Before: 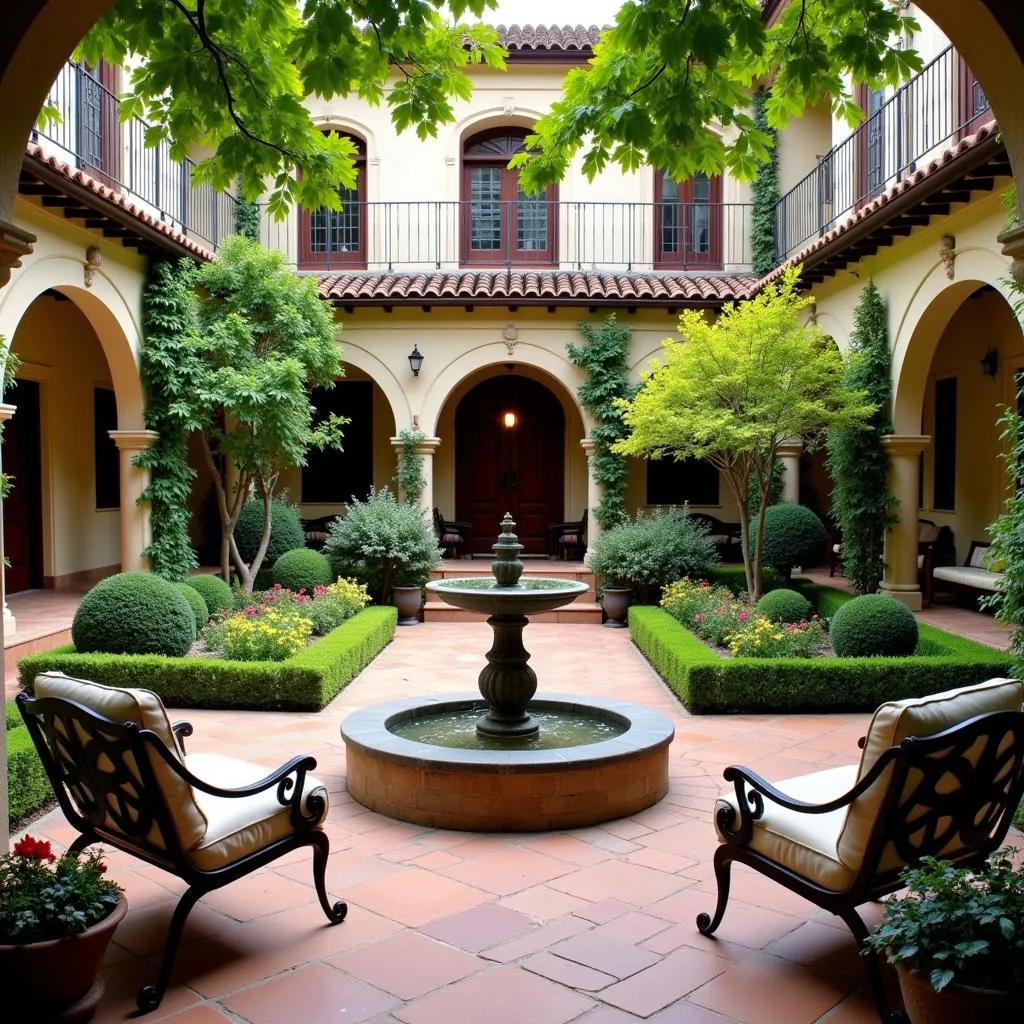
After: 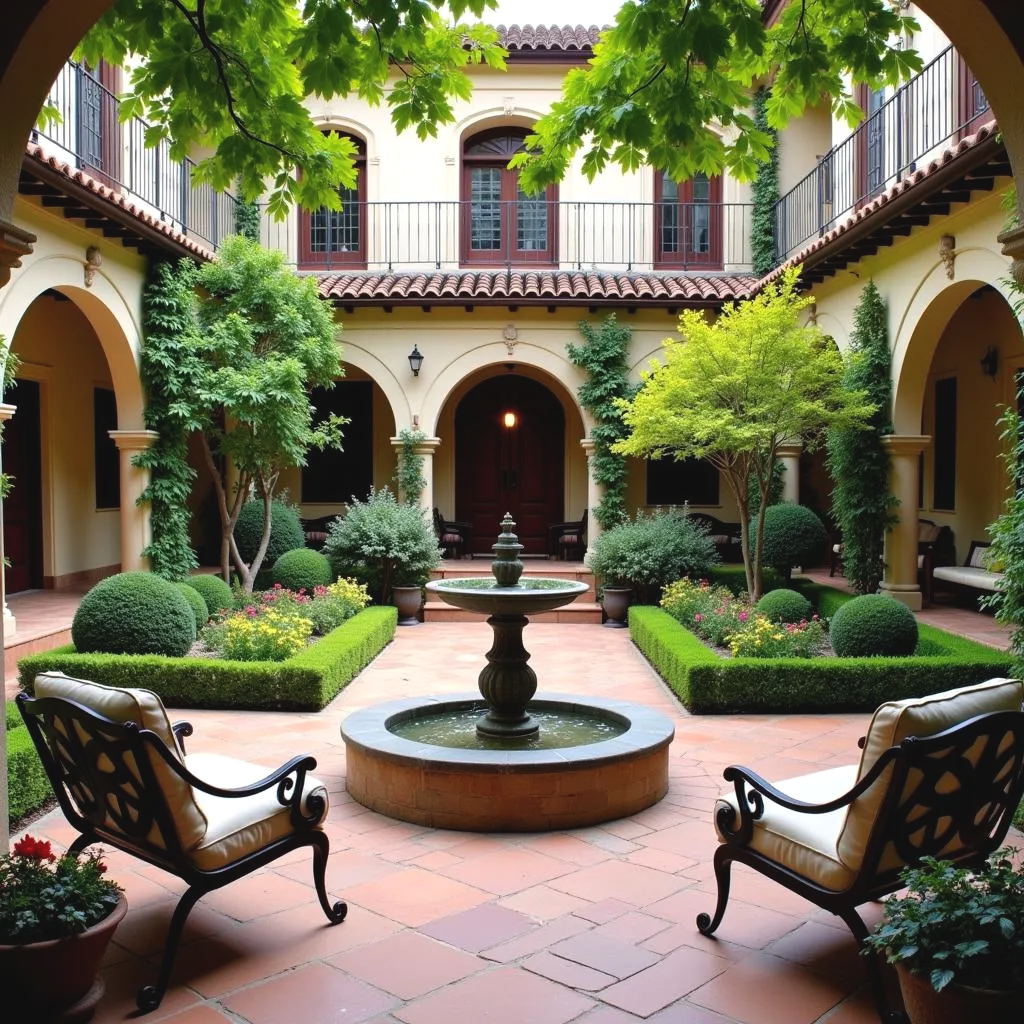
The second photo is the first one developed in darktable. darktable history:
exposure: black level correction -0.005, exposure 0.047 EV, compensate exposure bias true, compensate highlight preservation false
